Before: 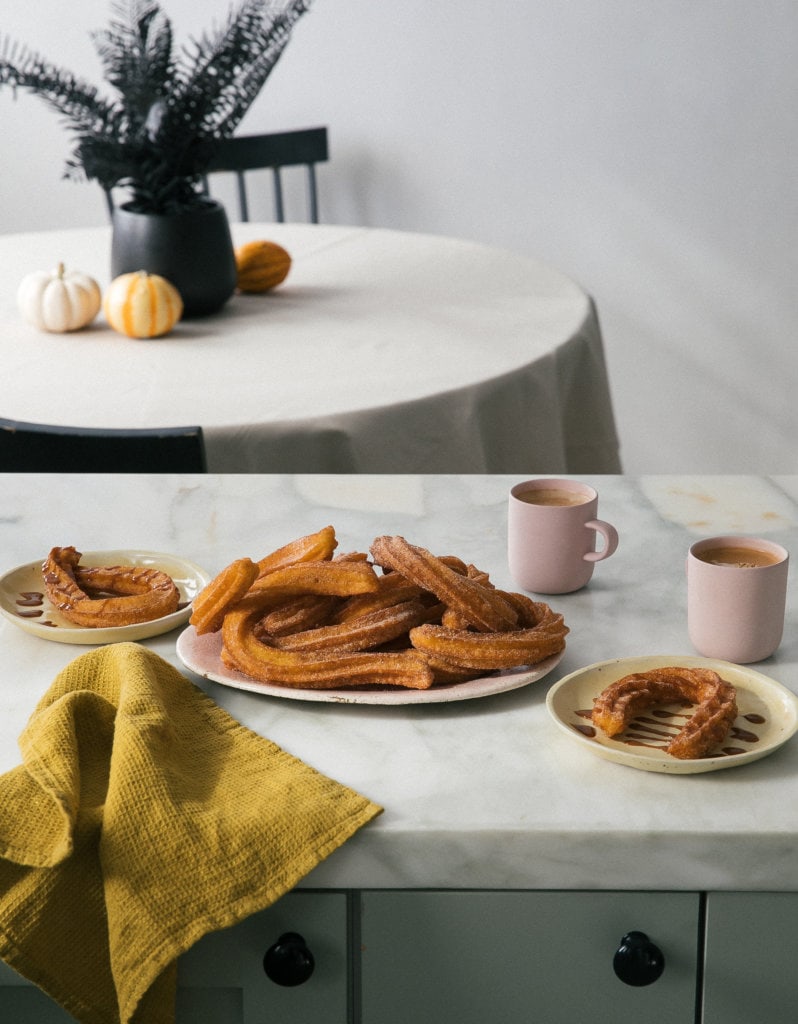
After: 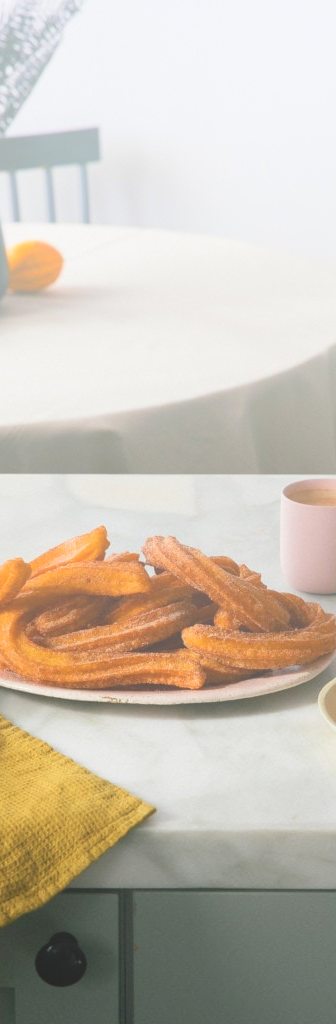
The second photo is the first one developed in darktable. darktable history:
crop: left 28.583%, right 29.231%
bloom: size 38%, threshold 95%, strength 30%
